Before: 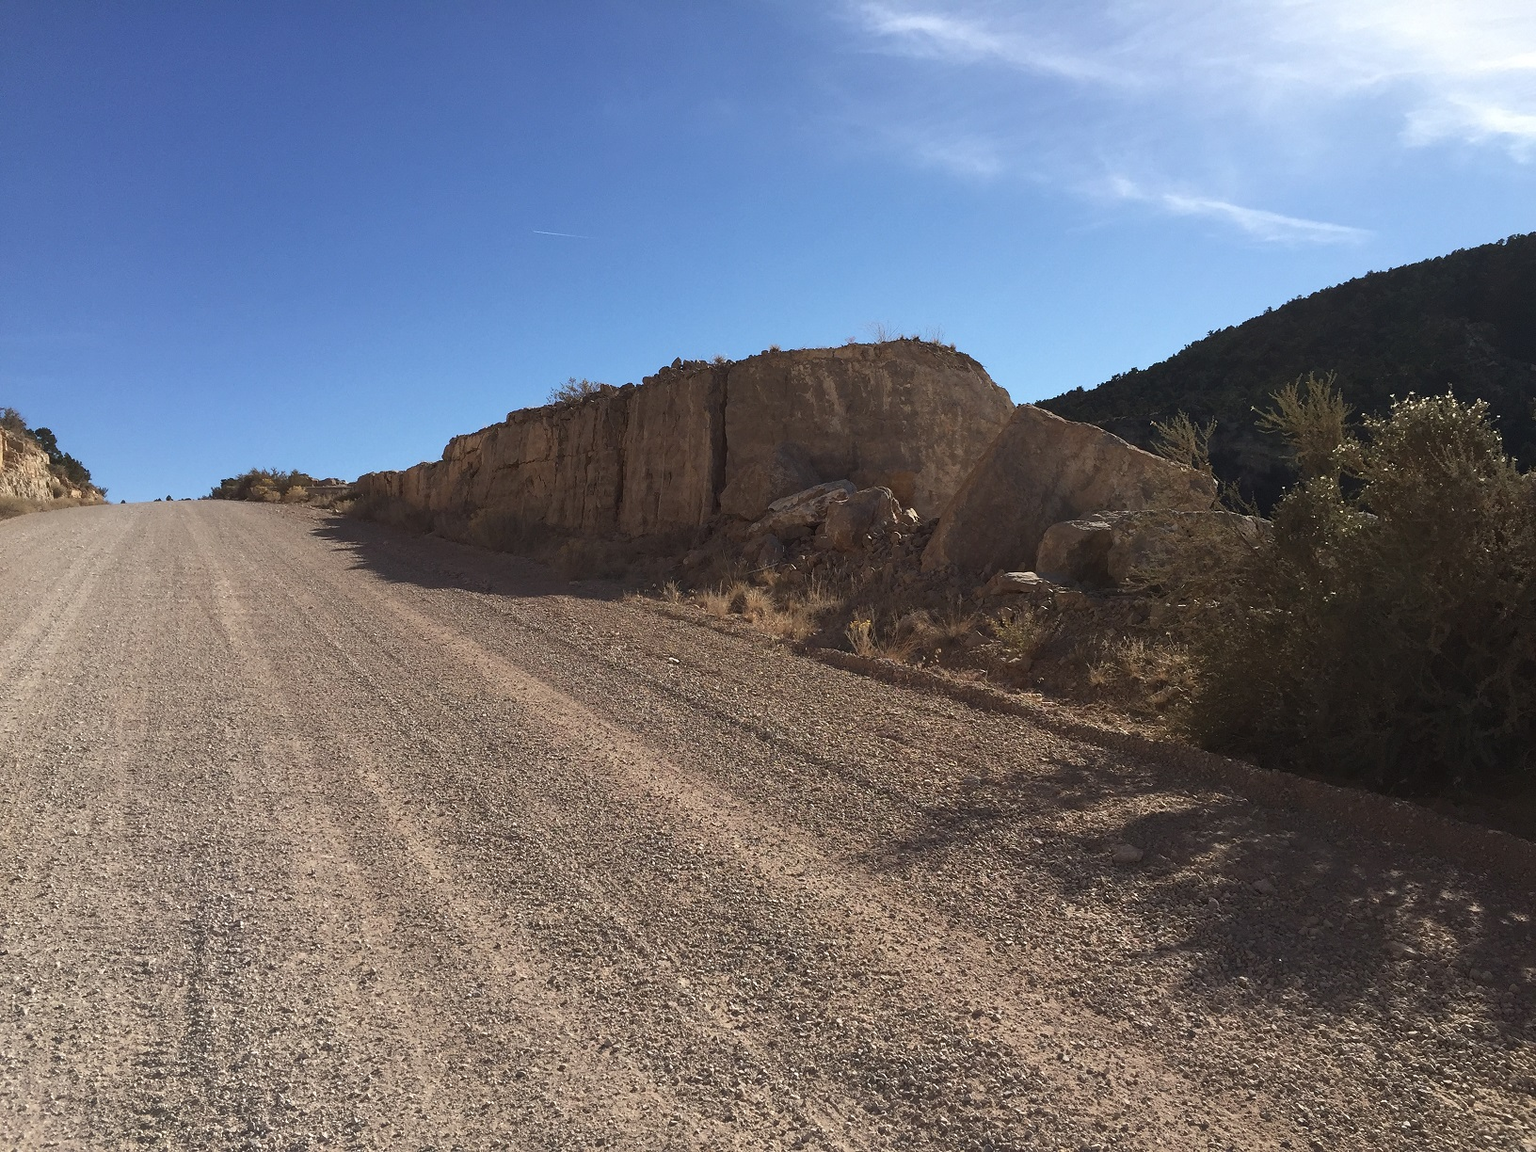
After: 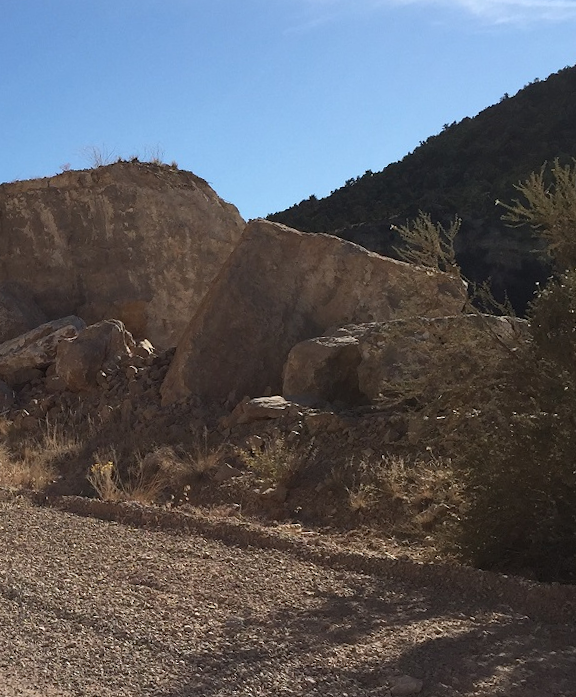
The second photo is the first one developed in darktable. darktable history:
white balance: emerald 1
base curve: exposure shift 0, preserve colors none
rotate and perspective: rotation -5°, crop left 0.05, crop right 0.952, crop top 0.11, crop bottom 0.89
crop and rotate: left 49.936%, top 10.094%, right 13.136%, bottom 24.256%
